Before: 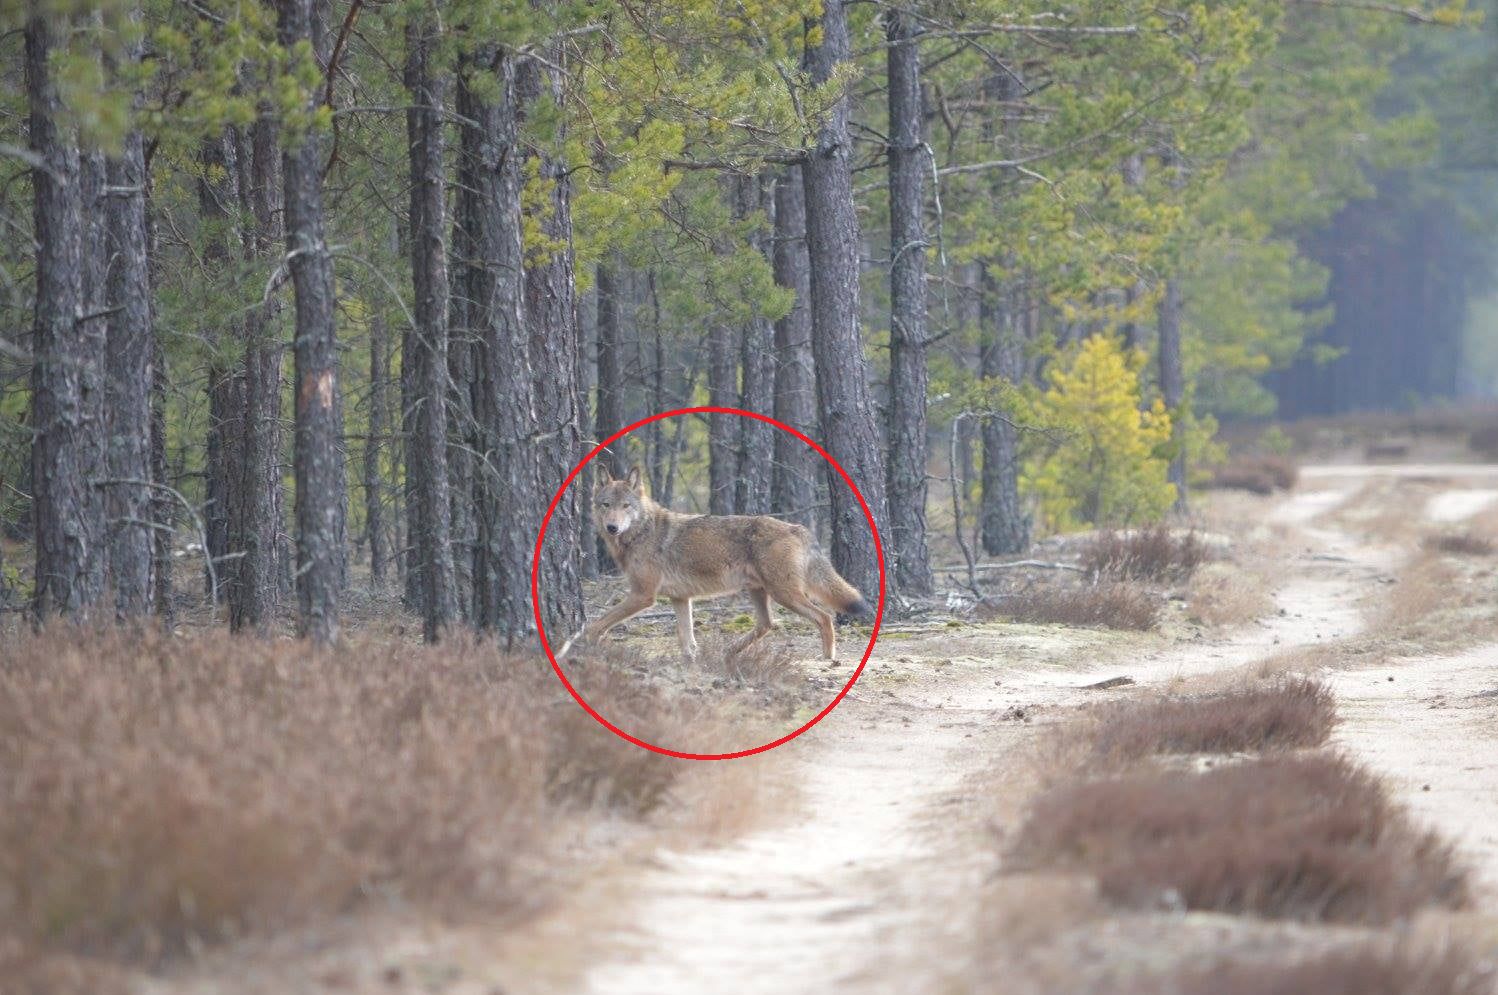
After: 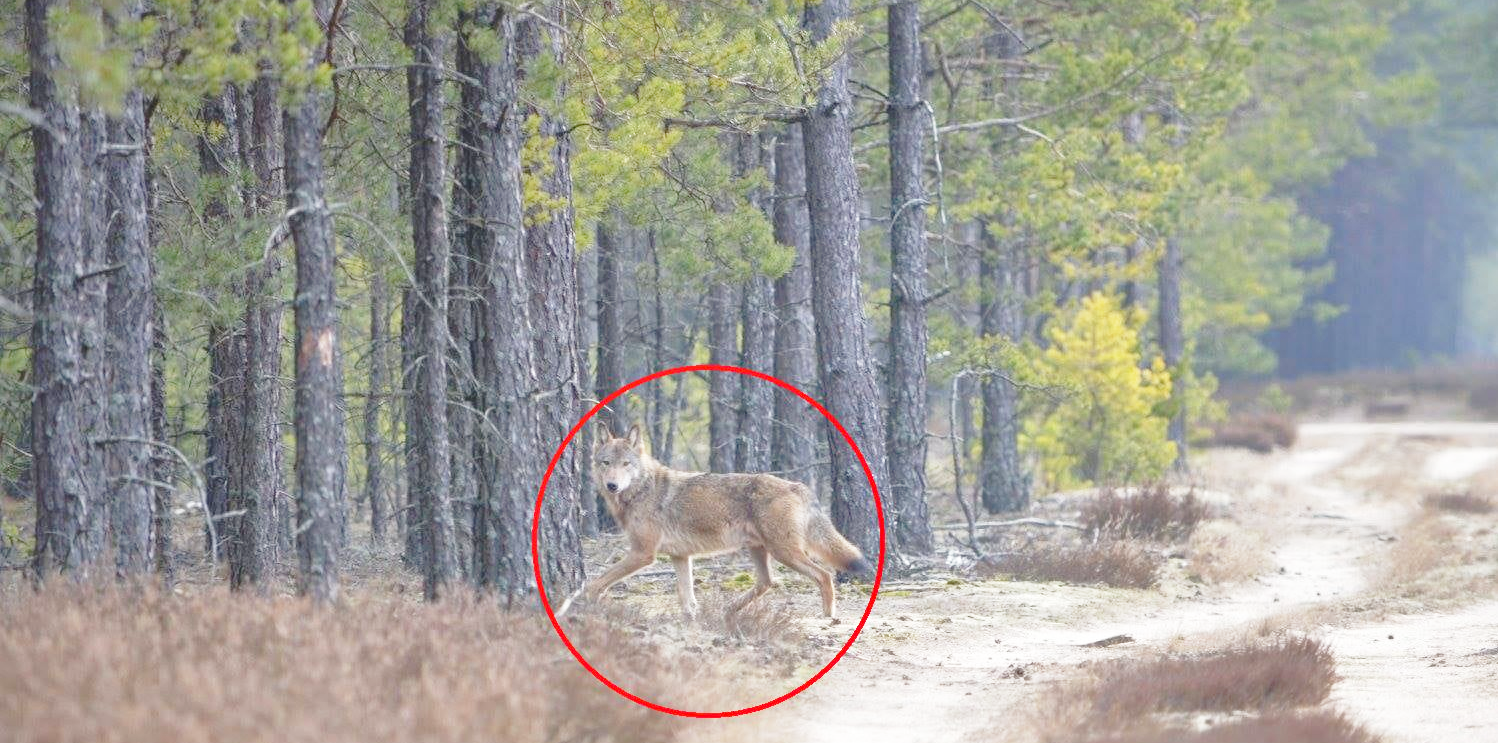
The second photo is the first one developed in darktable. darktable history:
base curve: curves: ch0 [(0, 0) (0.028, 0.03) (0.121, 0.232) (0.46, 0.748) (0.859, 0.968) (1, 1)], preserve colors none
crop: top 4.236%, bottom 21.04%
shadows and highlights: on, module defaults
